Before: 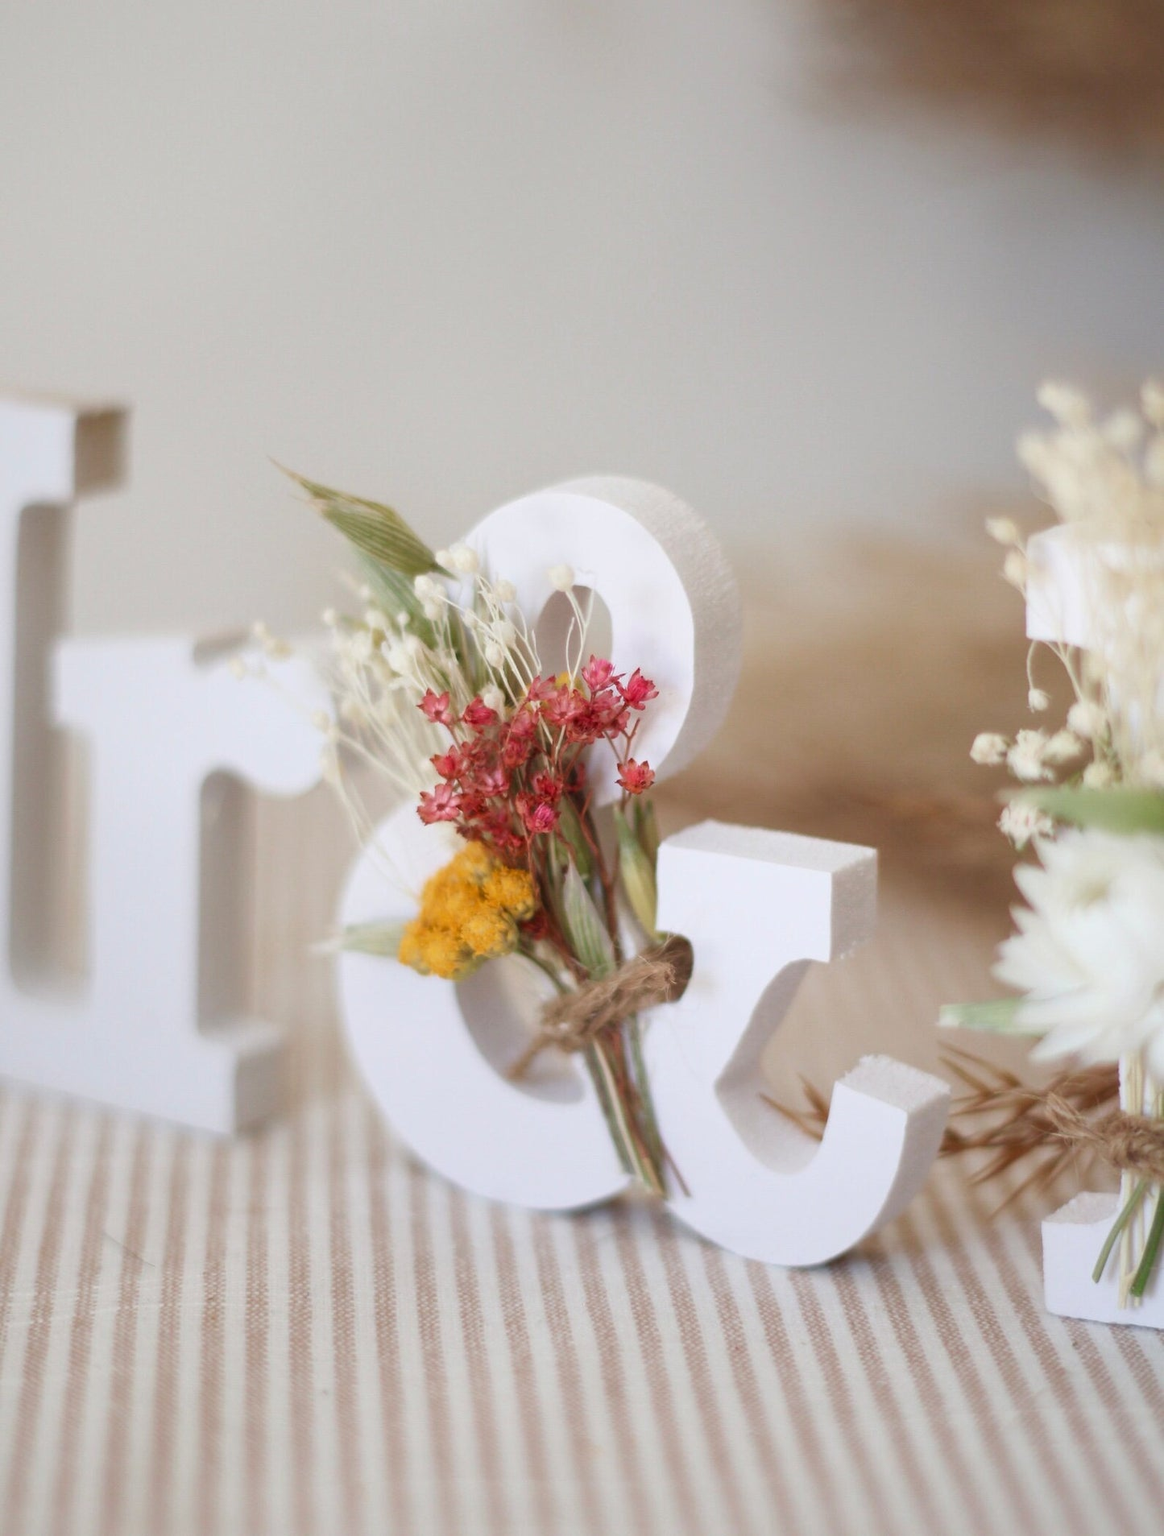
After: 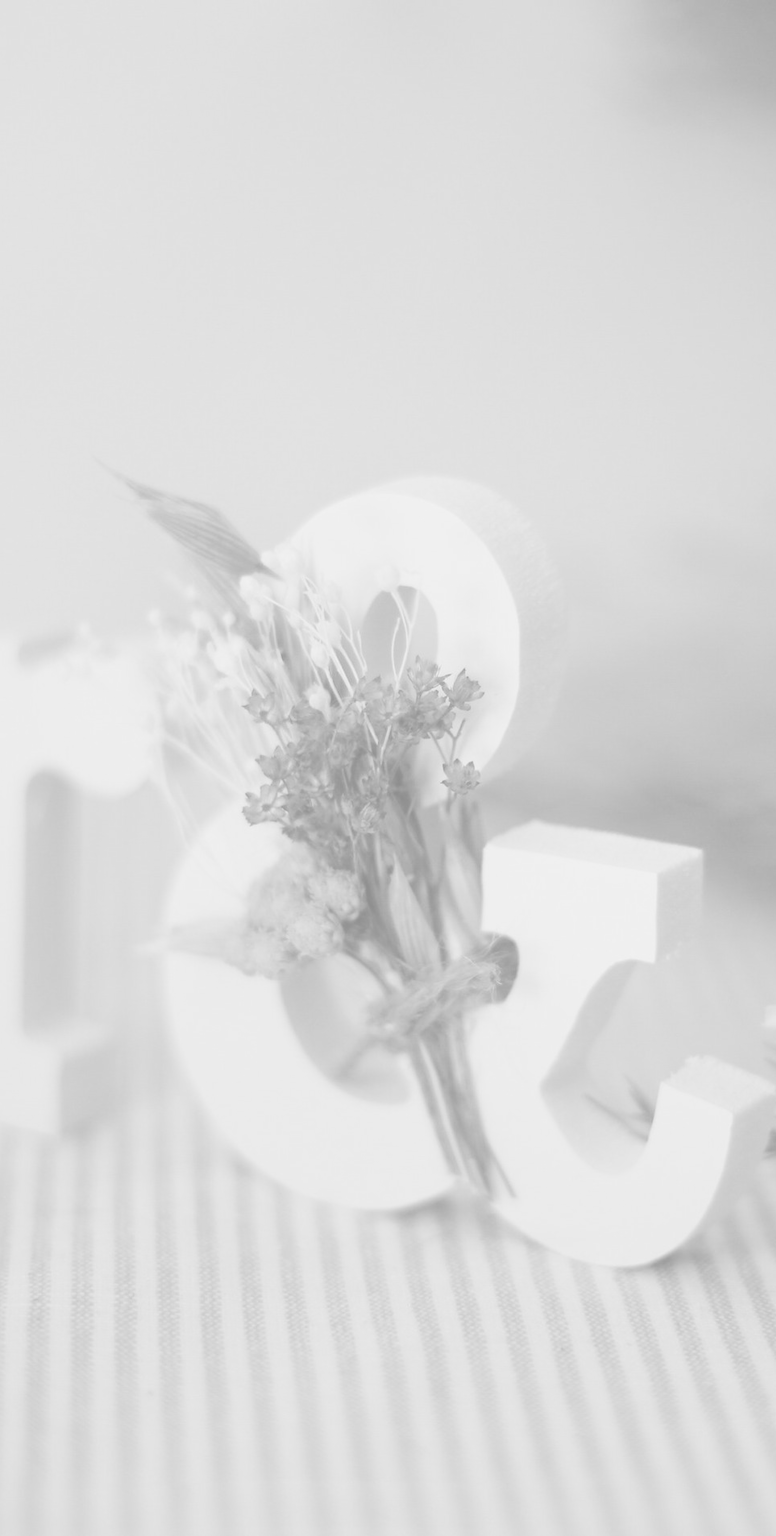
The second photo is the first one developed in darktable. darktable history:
exposure: black level correction 0, exposure 0.9 EV, compensate highlight preservation false
monochrome: a -11.7, b 1.62, size 0.5, highlights 0.38
colorize: hue 331.2°, saturation 75%, source mix 30.28%, lightness 70.52%, version 1
crop and rotate: left 15.055%, right 18.278%
tone equalizer: -8 EV -0.417 EV, -7 EV -0.389 EV, -6 EV -0.333 EV, -5 EV -0.222 EV, -3 EV 0.222 EV, -2 EV 0.333 EV, -1 EV 0.389 EV, +0 EV 0.417 EV, edges refinement/feathering 500, mask exposure compensation -1.57 EV, preserve details no
